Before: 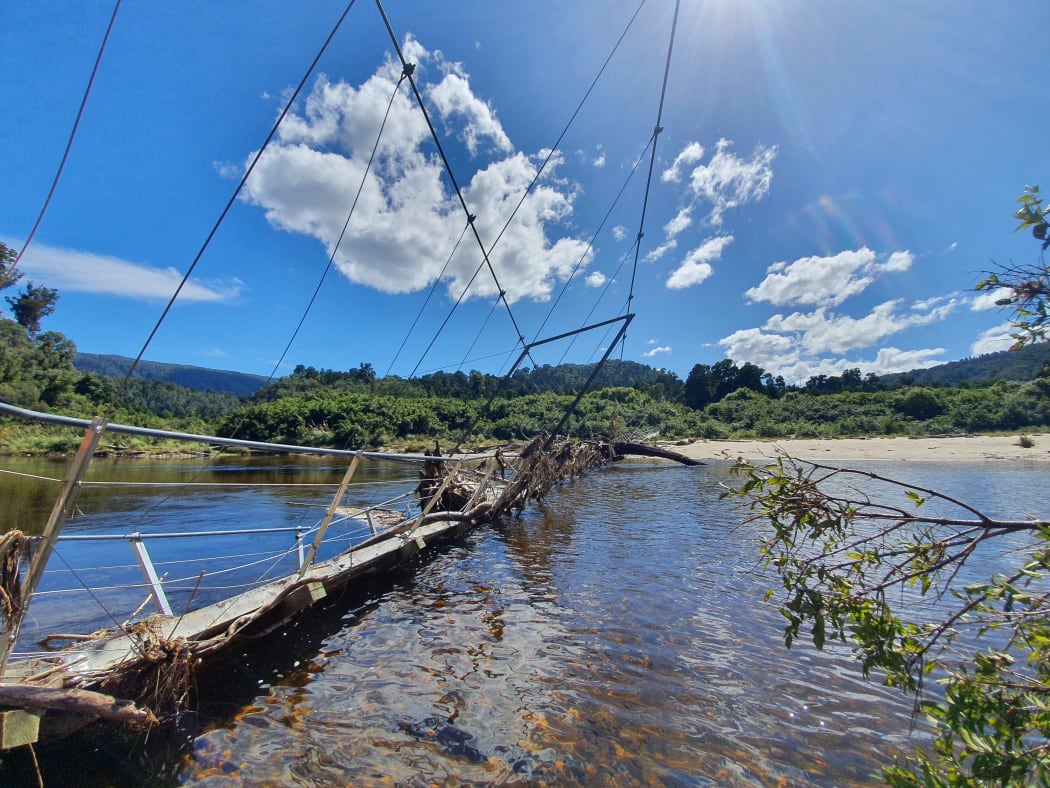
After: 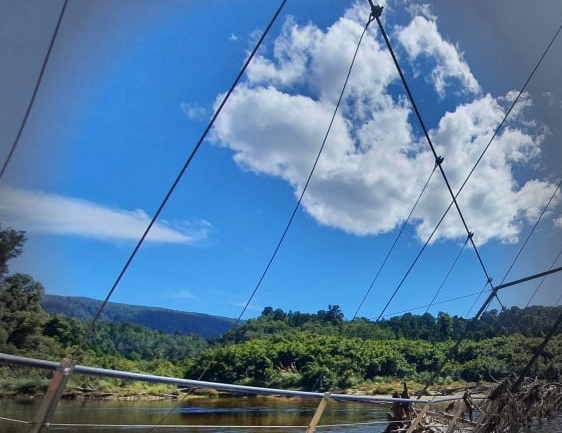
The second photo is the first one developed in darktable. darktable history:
crop and rotate: left 3.064%, top 7.456%, right 43.347%, bottom 37.565%
velvia: on, module defaults
vignetting: fall-off start 77.19%, fall-off radius 26.43%, width/height ratio 0.966
